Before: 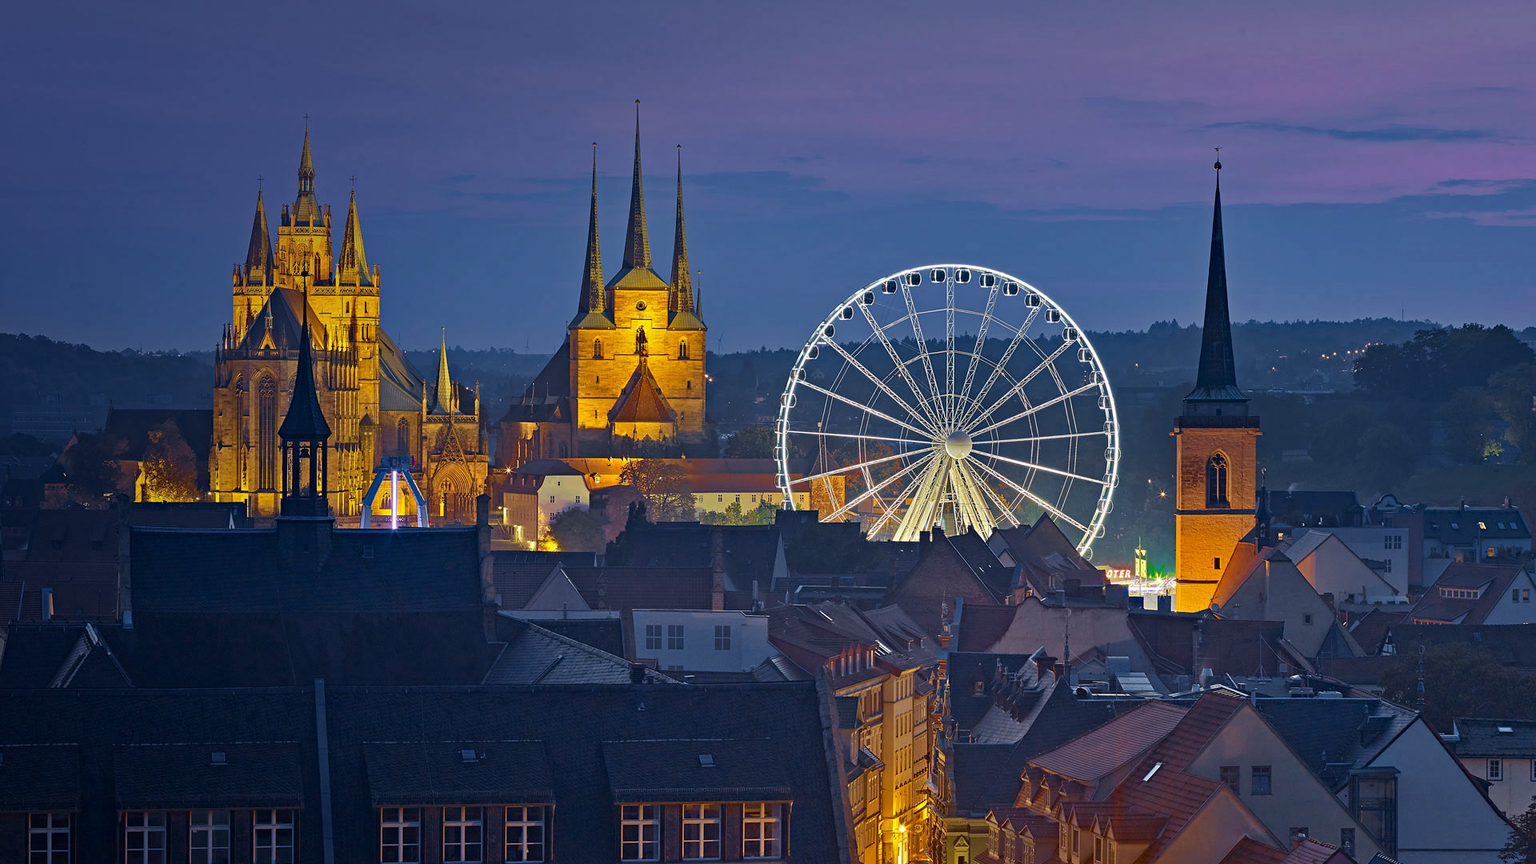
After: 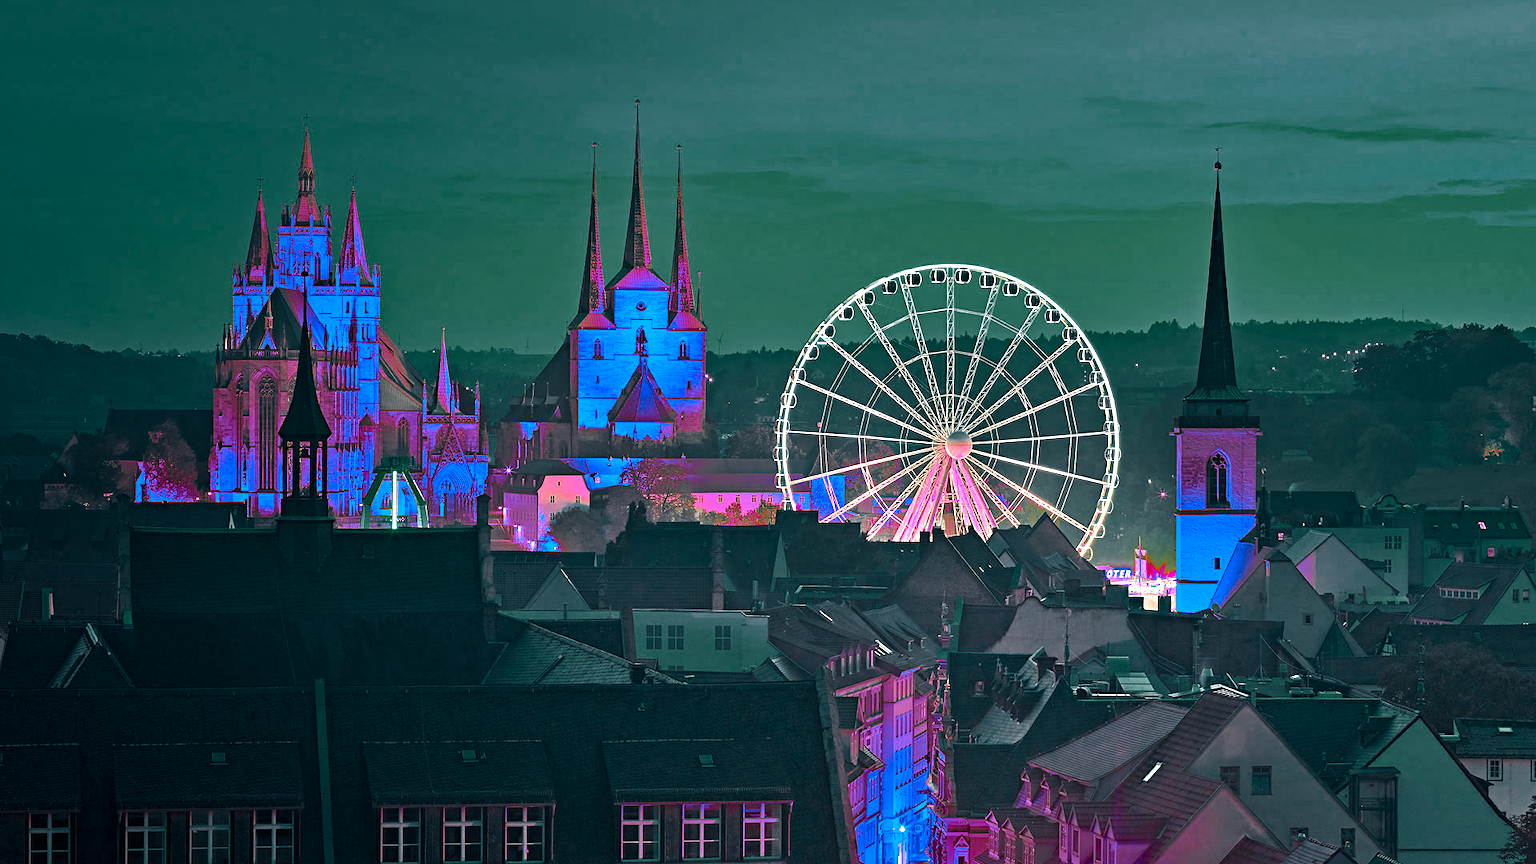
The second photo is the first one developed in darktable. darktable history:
levels: levels [0.012, 0.367, 0.697]
color zones: curves: ch0 [(0.826, 0.353)]; ch1 [(0.242, 0.647) (0.889, 0.342)]; ch2 [(0.246, 0.089) (0.969, 0.068)], mix 41.36%
color correction: highlights a* -4.86, highlights b* 5.04, saturation 0.954
